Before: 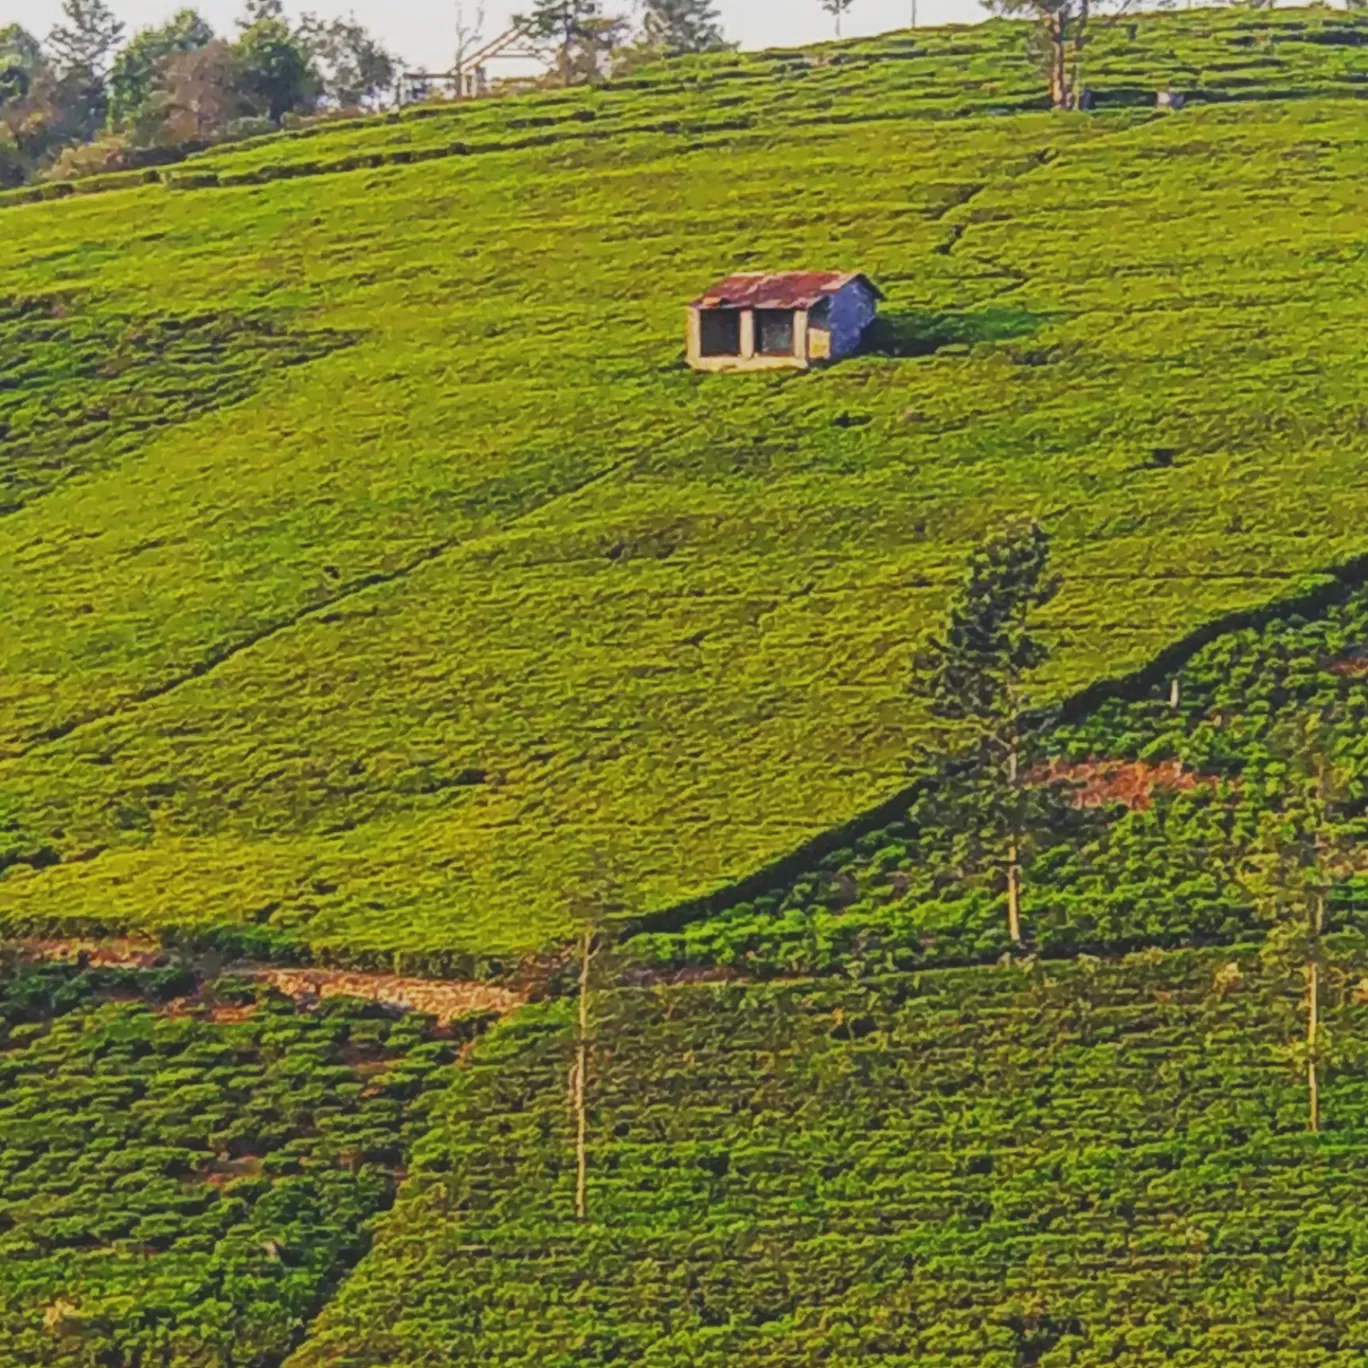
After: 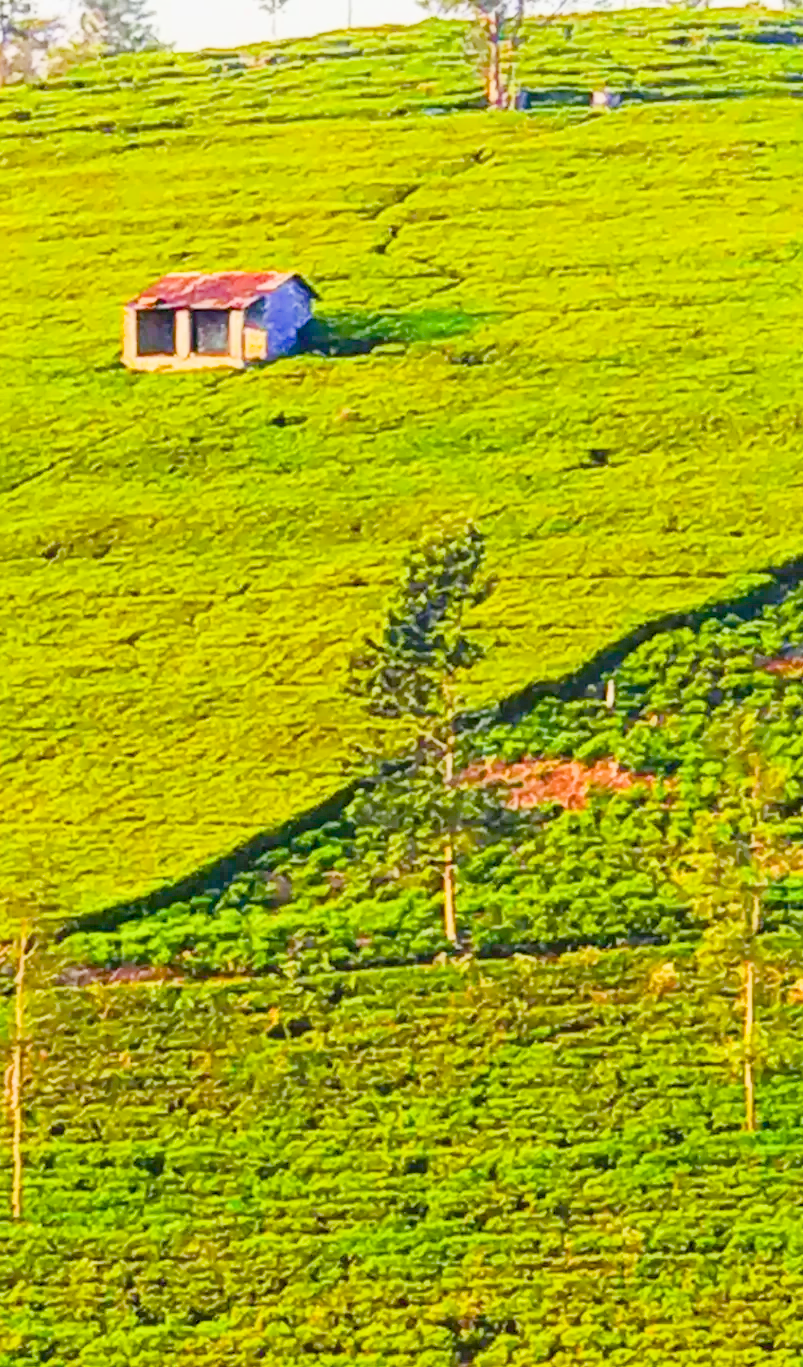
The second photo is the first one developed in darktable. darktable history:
crop: left 41.281%
filmic rgb: black relative exposure -7.65 EV, white relative exposure 4.56 EV, hardness 3.61
color balance rgb: linear chroma grading › global chroma 24.675%, perceptual saturation grading › global saturation 20%, perceptual saturation grading › highlights -25.775%, perceptual saturation grading › shadows 26.085%, global vibrance 19.703%
exposure: black level correction 0.014, exposure 1.766 EV, compensate highlight preservation false
